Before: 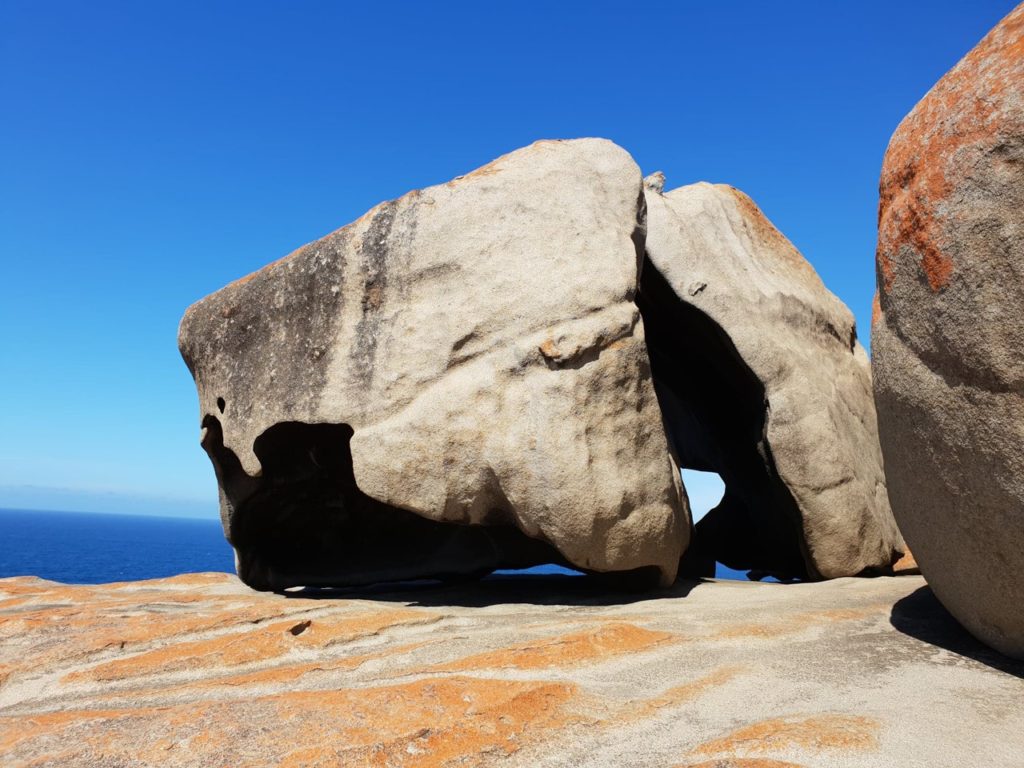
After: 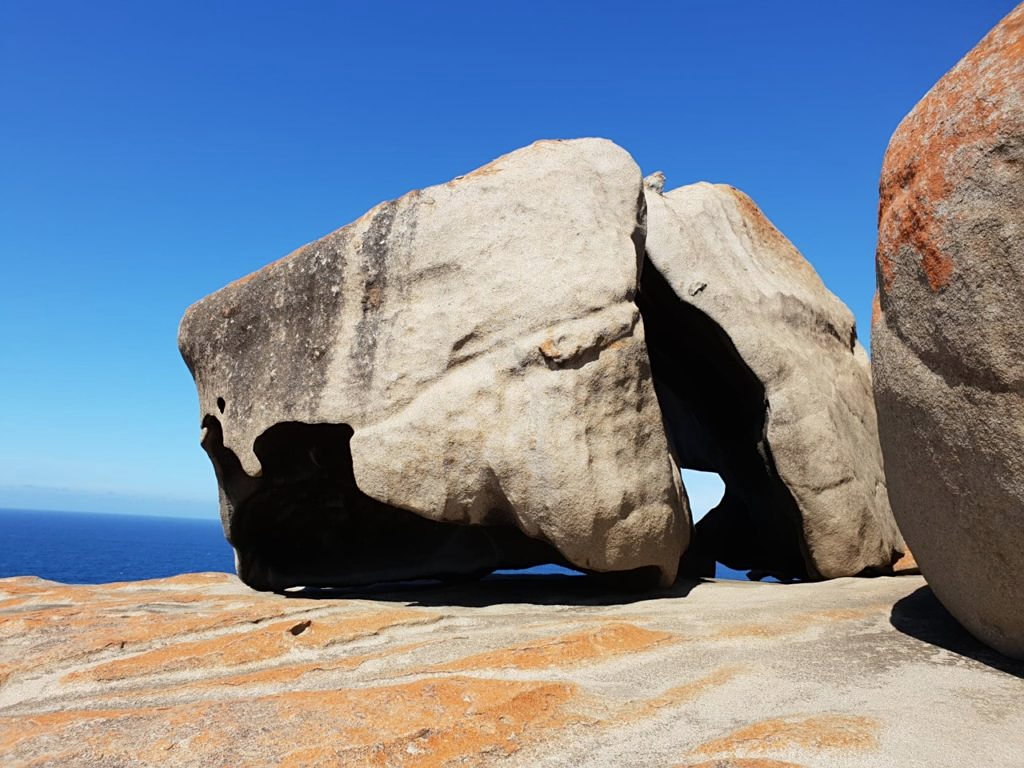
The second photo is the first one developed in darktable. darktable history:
sharpen: amount 0.2
contrast brightness saturation: saturation -0.05
